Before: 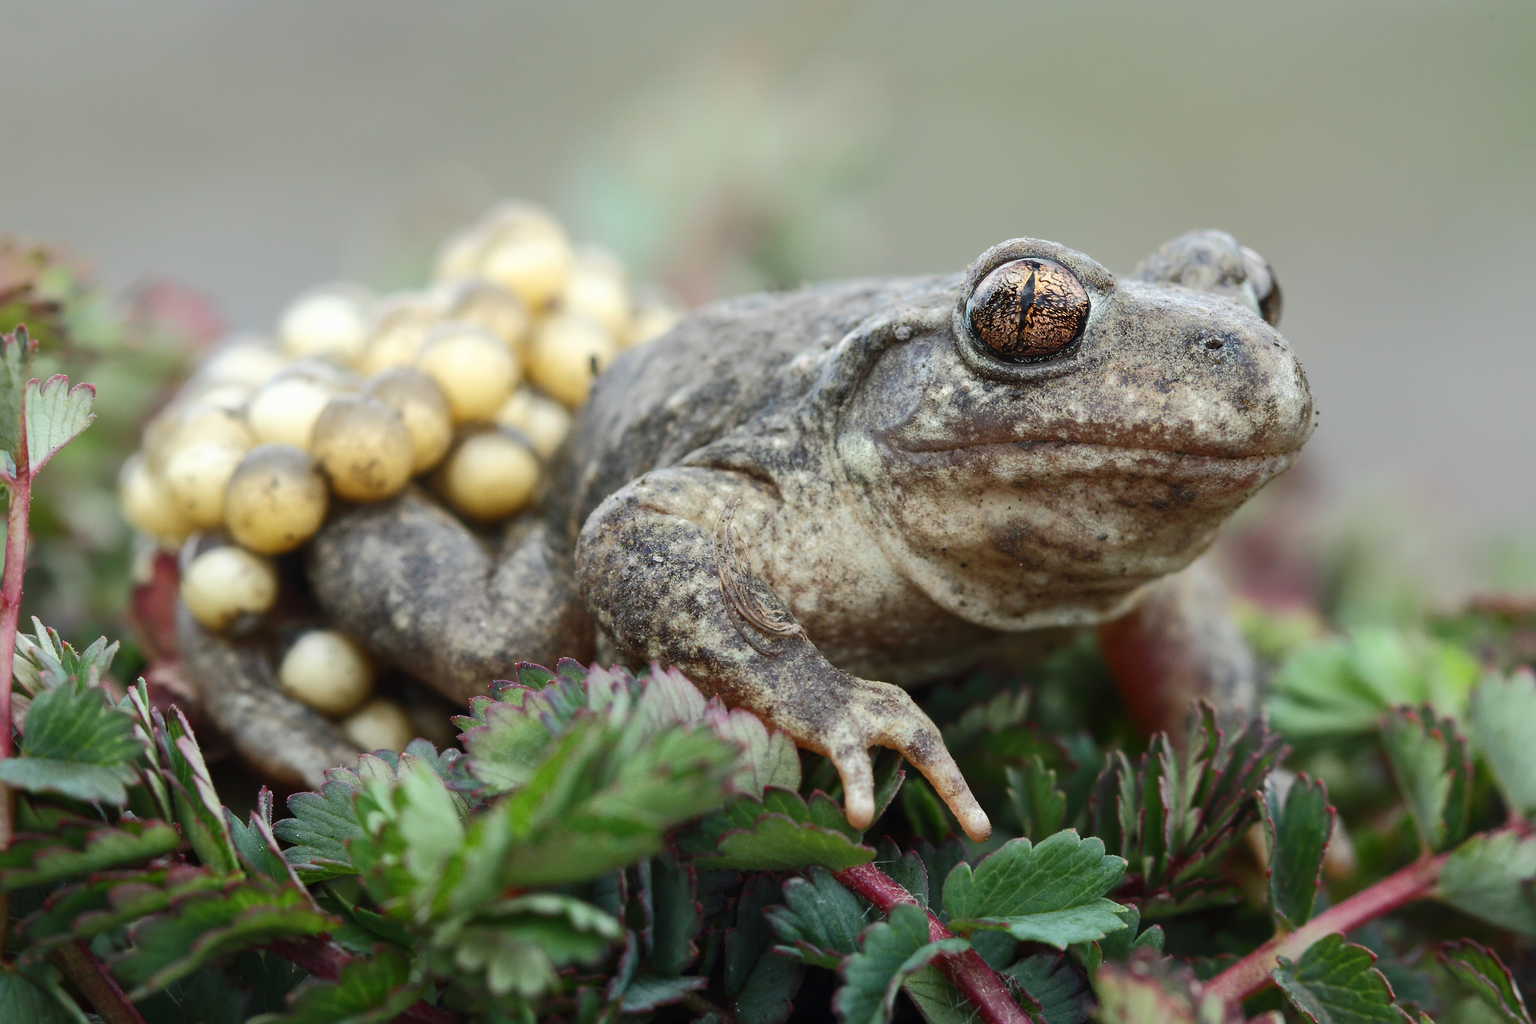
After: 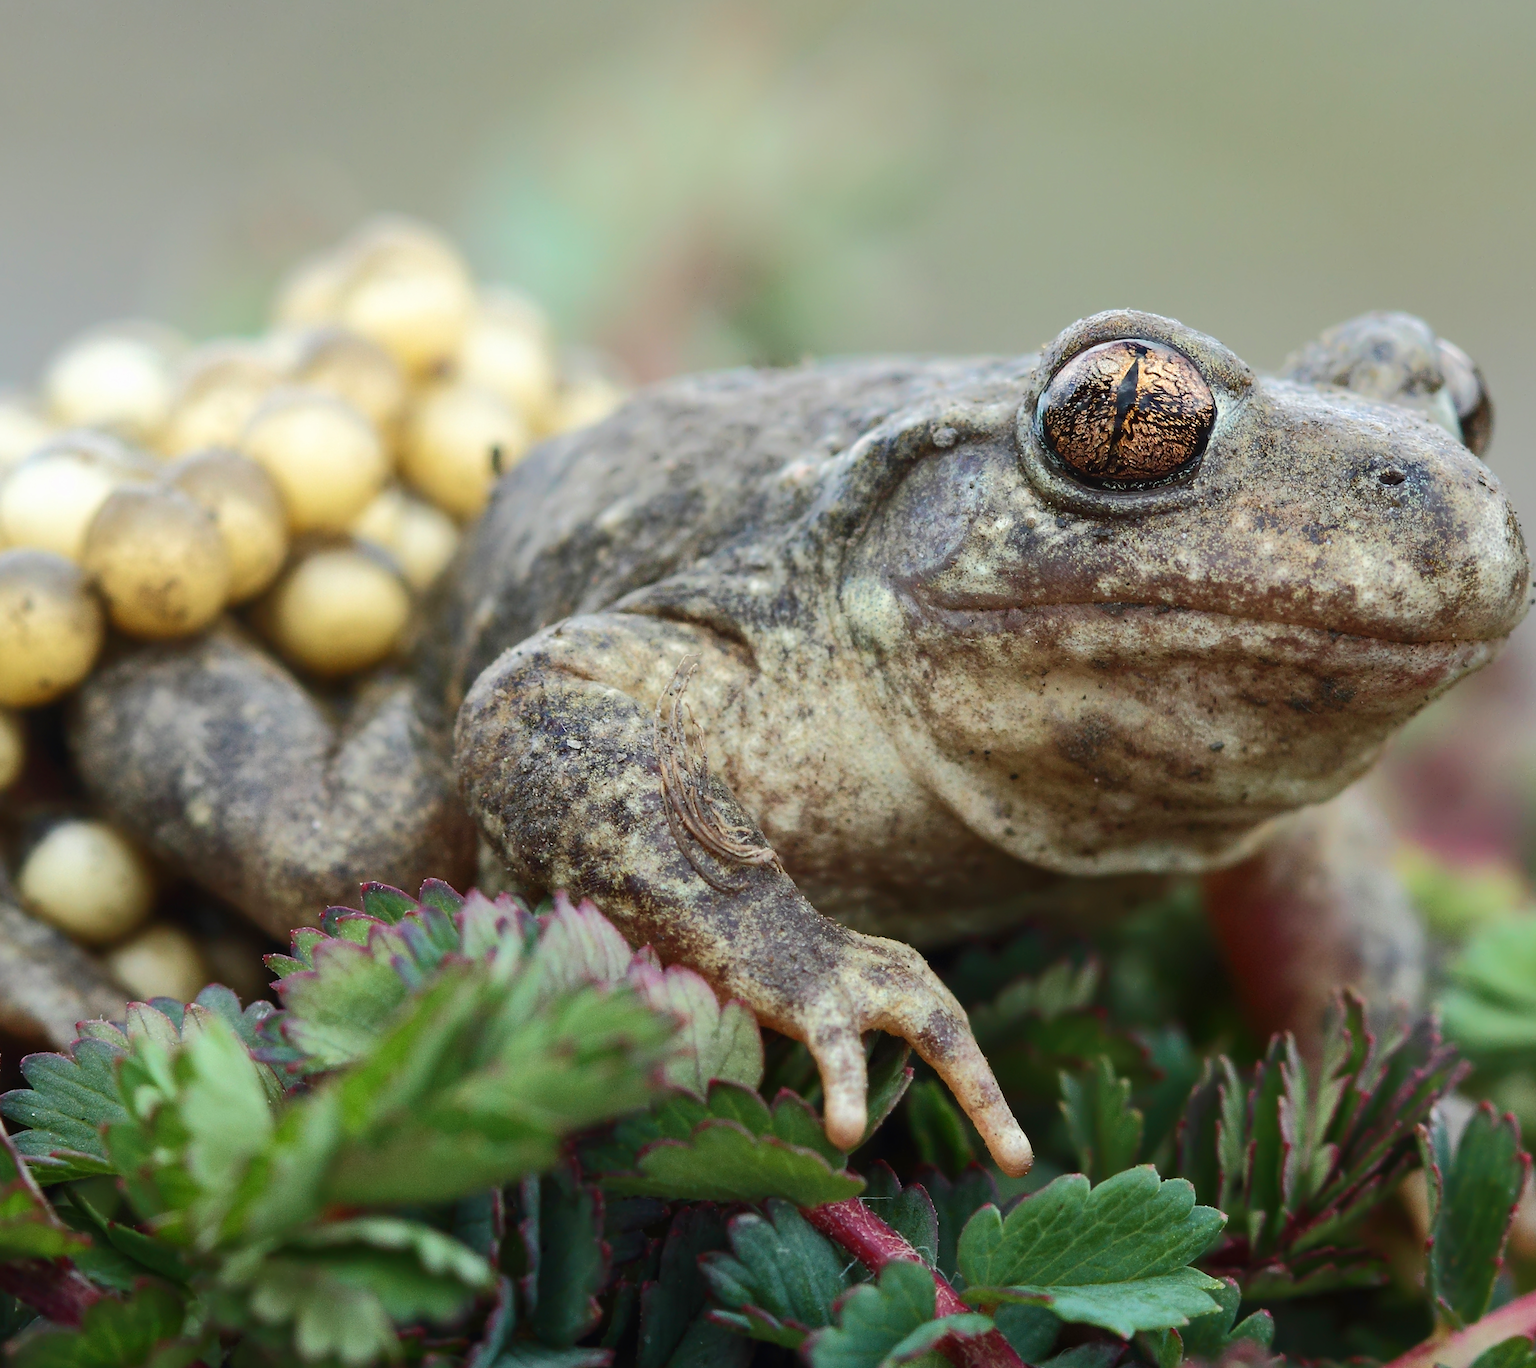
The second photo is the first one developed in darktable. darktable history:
velvia: on, module defaults
crop and rotate: angle -3.08°, left 14.203%, top 0.042%, right 11.001%, bottom 0.056%
